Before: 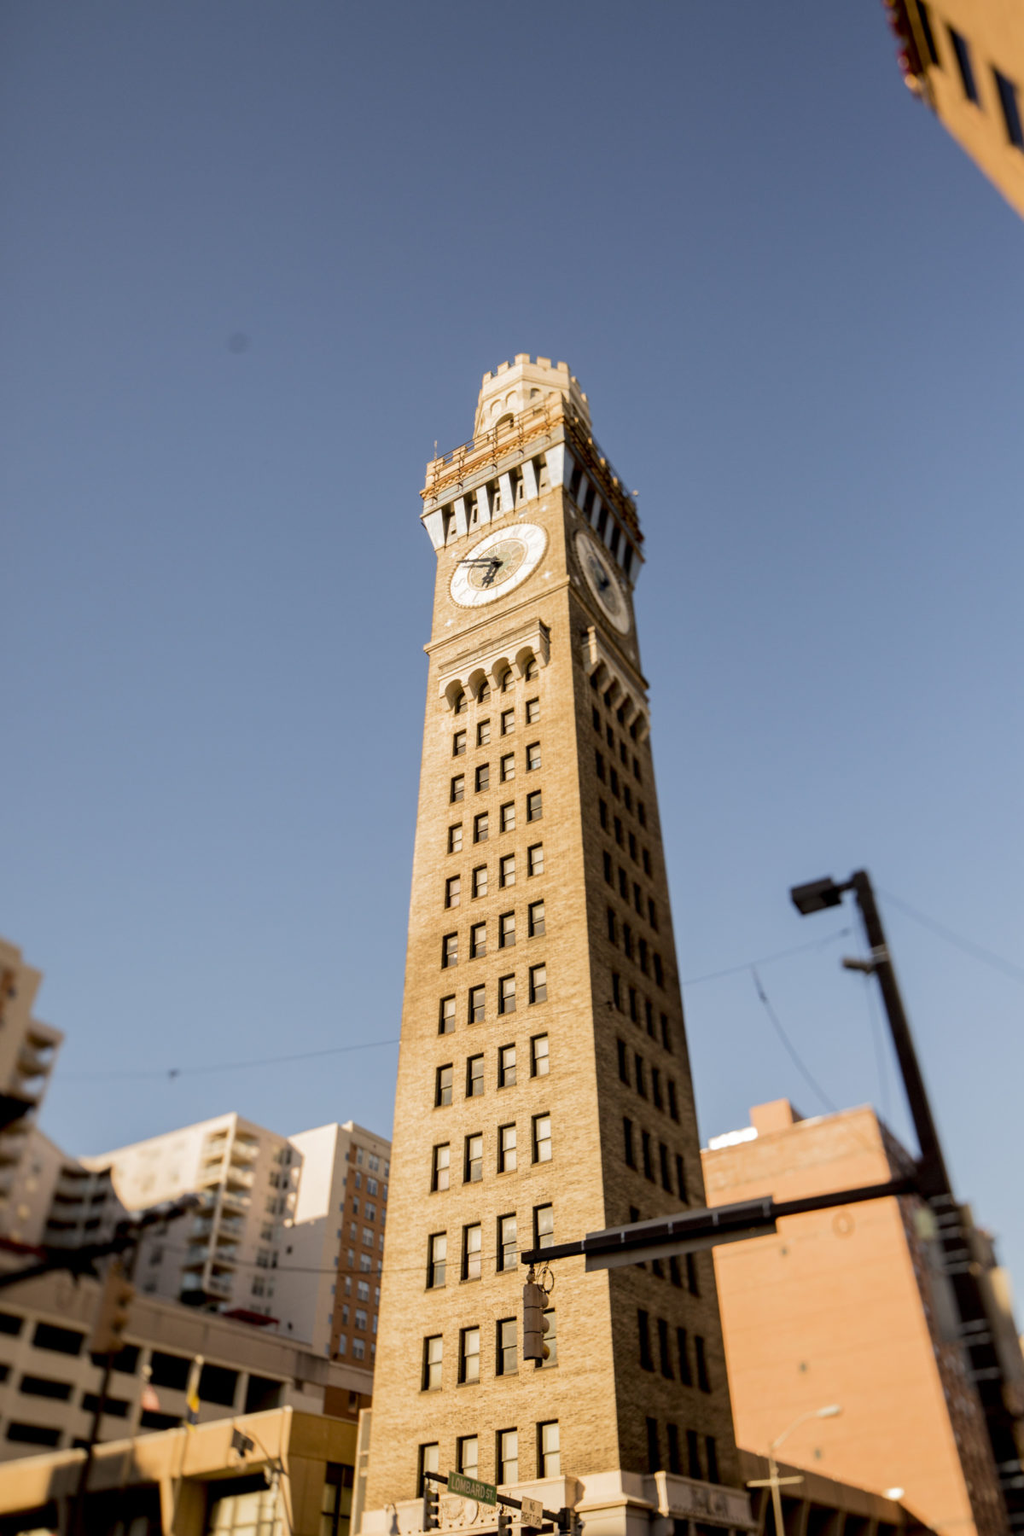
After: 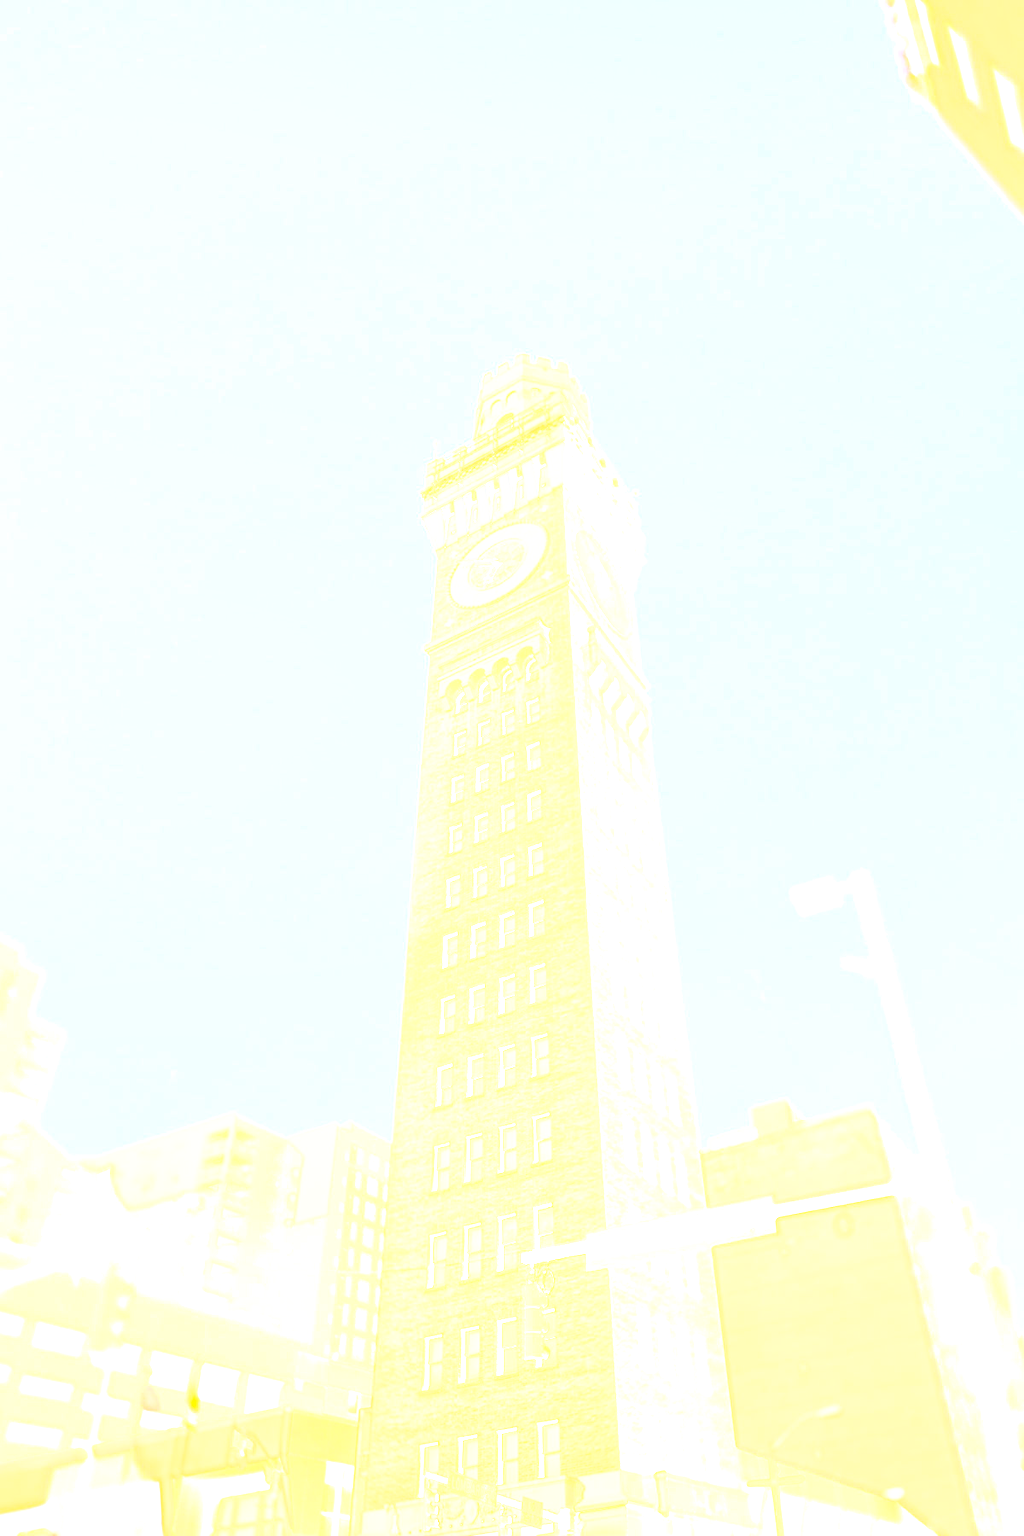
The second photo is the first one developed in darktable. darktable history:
base curve: curves: ch0 [(0, 0) (0.028, 0.03) (0.121, 0.232) (0.46, 0.748) (0.859, 0.968) (1, 1)], preserve colors none
sharpen: on, module defaults
bloom: size 85%, threshold 5%, strength 85%
contrast equalizer: y [[0.439, 0.44, 0.442, 0.457, 0.493, 0.498], [0.5 ×6], [0.5 ×6], [0 ×6], [0 ×6]], mix 0.59
